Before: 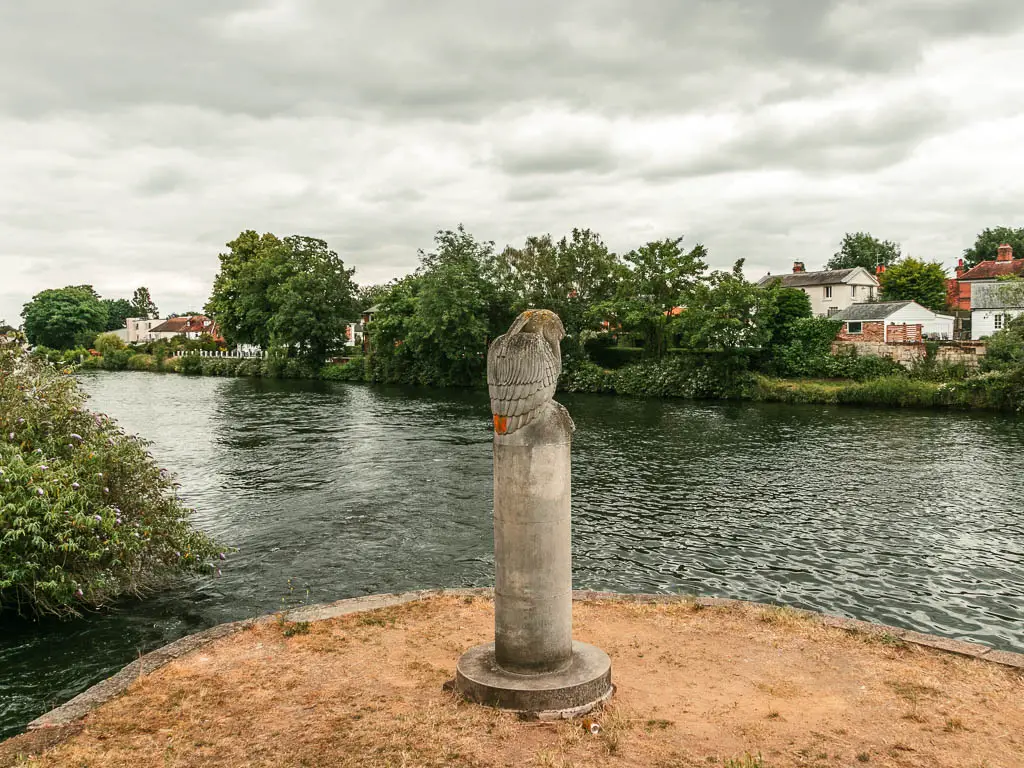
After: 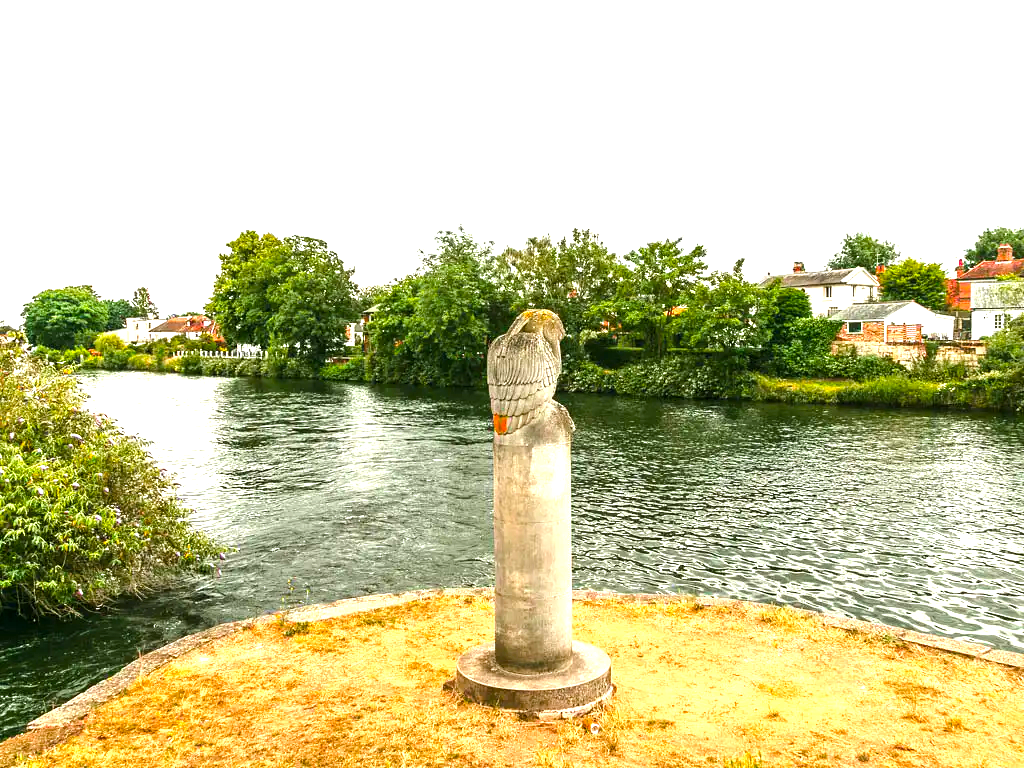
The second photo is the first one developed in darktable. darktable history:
exposure: exposure 1.159 EV, compensate exposure bias true, compensate highlight preservation false
color balance rgb: shadows lift › chroma 0.901%, shadows lift › hue 113.2°, perceptual saturation grading › global saturation 40.333%, perceptual brilliance grading › highlights 7.061%, perceptual brilliance grading › mid-tones 16.93%, perceptual brilliance grading › shadows -5.543%
